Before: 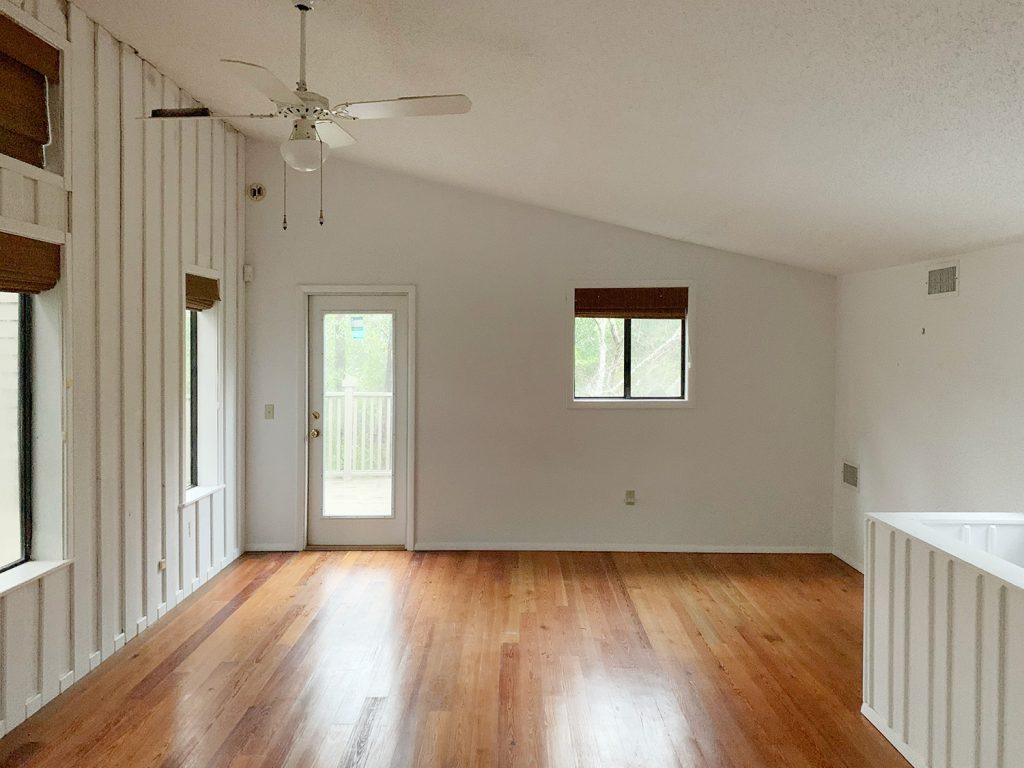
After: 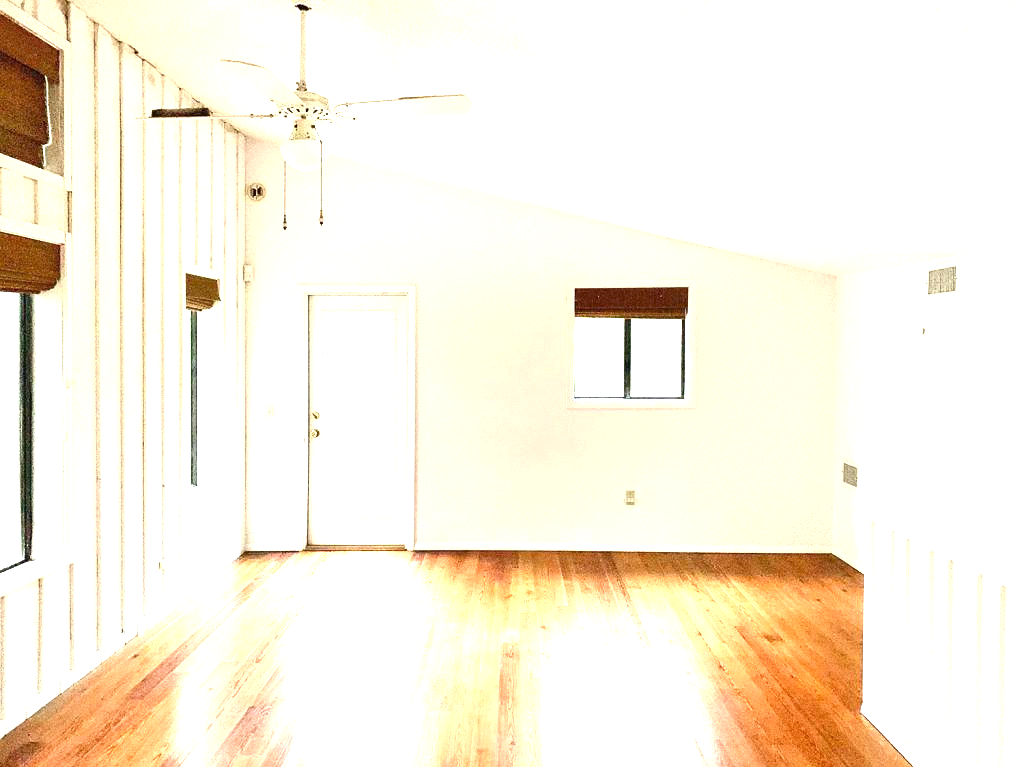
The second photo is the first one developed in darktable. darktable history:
shadows and highlights: shadows 4.1, highlights -17.6, soften with gaussian
grain: on, module defaults
exposure: exposure 2.25 EV, compensate highlight preservation false
